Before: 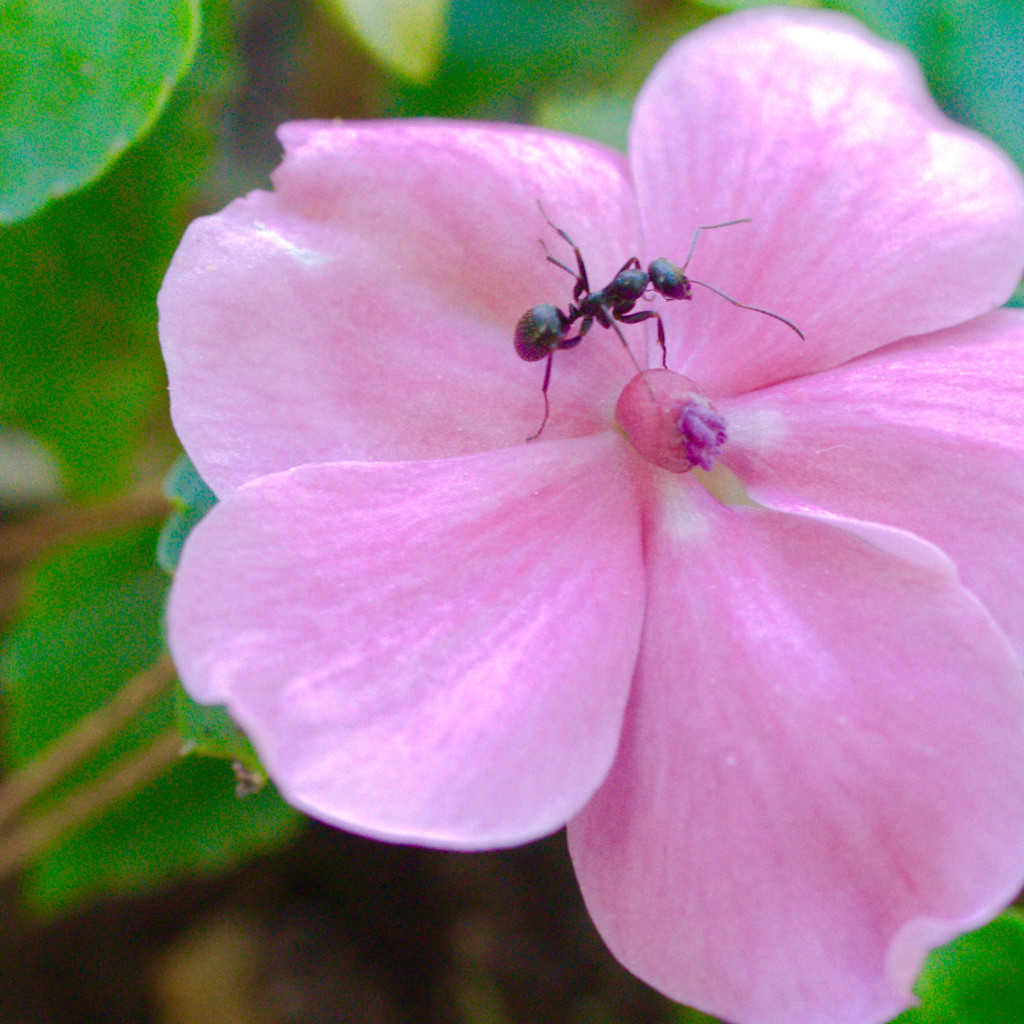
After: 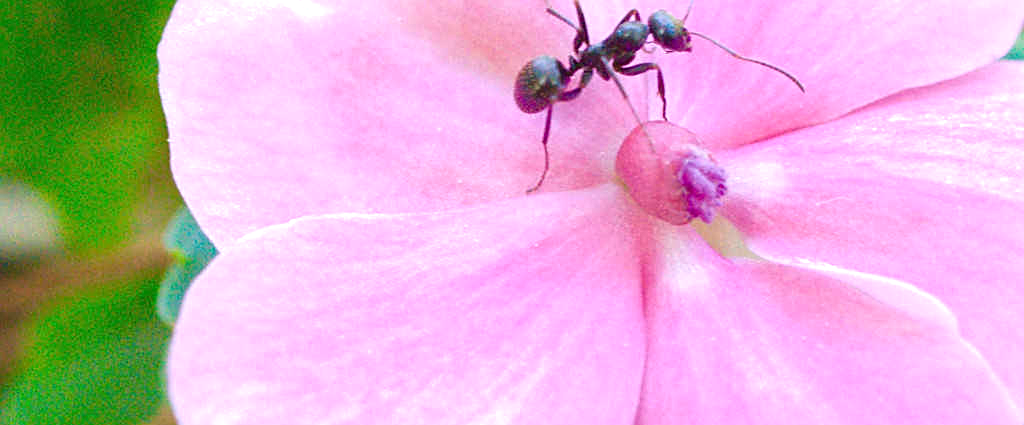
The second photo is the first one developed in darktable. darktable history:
tone equalizer: -8 EV -1.88 EV, -7 EV -1.12 EV, -6 EV -1.61 EV, mask exposure compensation -0.497 EV
exposure: exposure 0.745 EV, compensate highlight preservation false
sharpen: on, module defaults
crop and rotate: top 24.242%, bottom 34.234%
